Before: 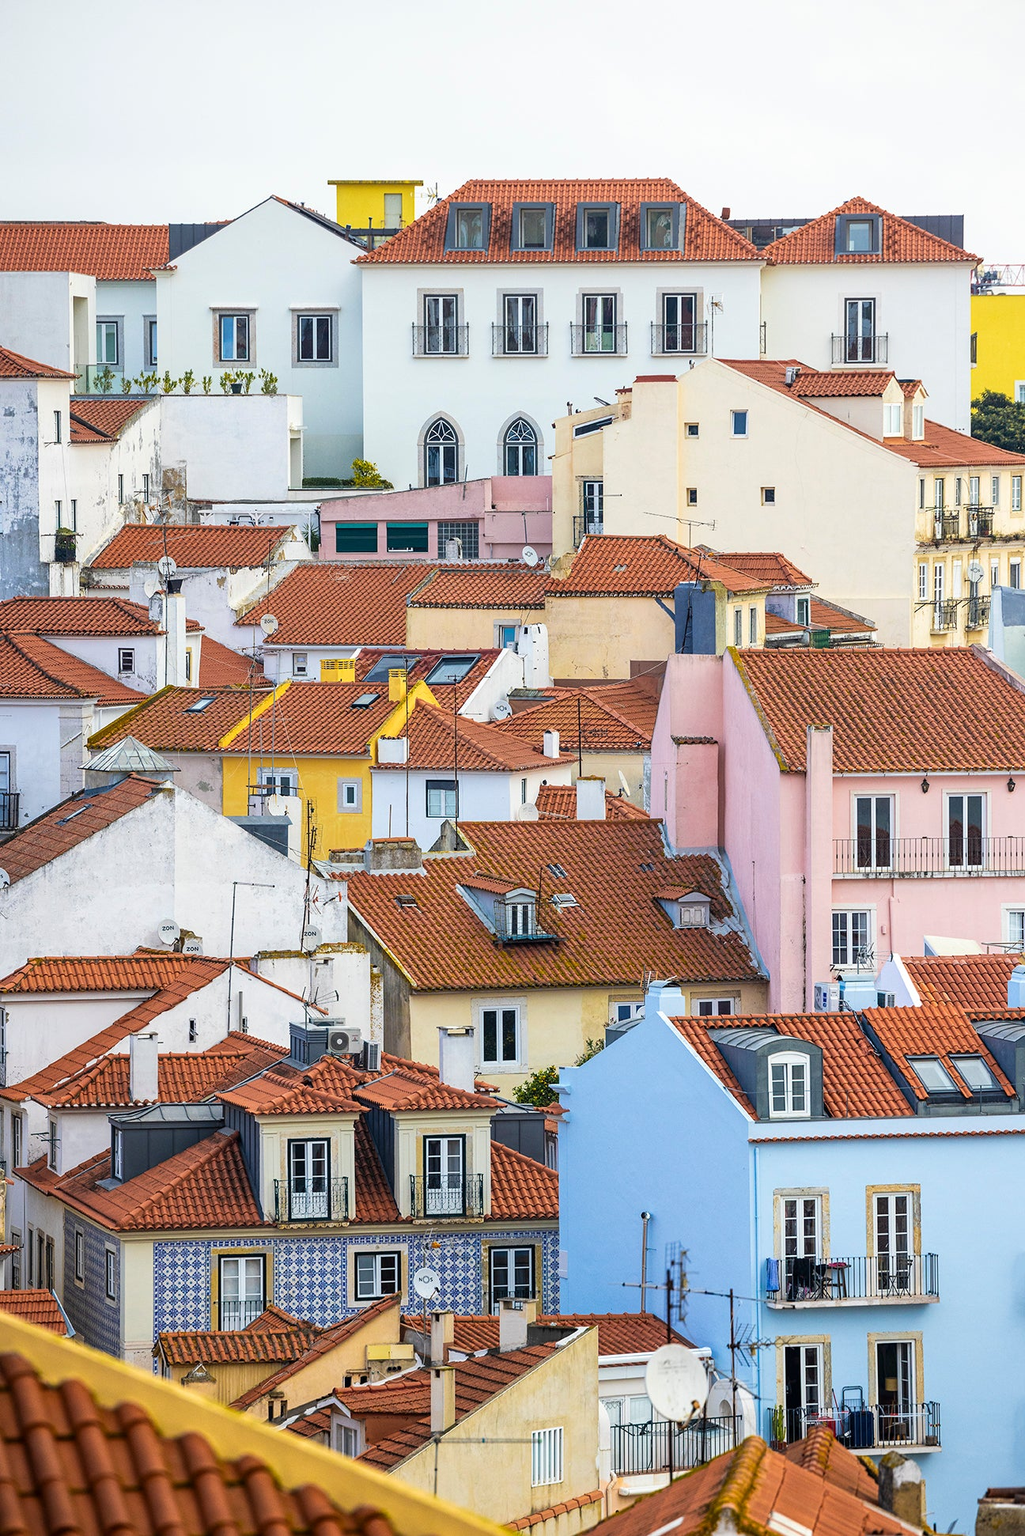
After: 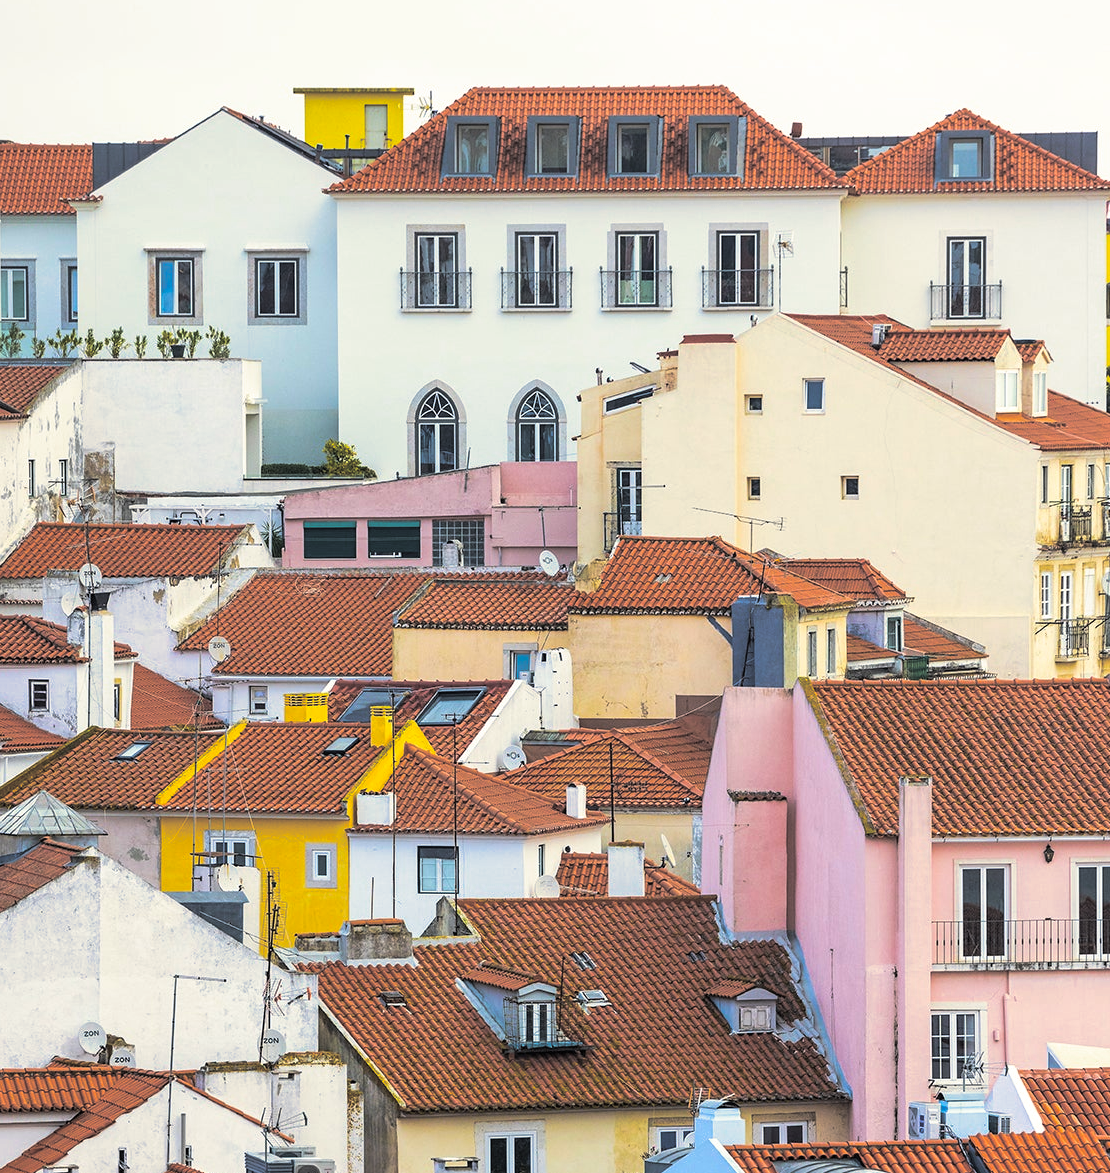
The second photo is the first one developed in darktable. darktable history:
color balance rgb: perceptual saturation grading › global saturation 20%, global vibrance 20%
split-toning: shadows › hue 43.2°, shadows › saturation 0, highlights › hue 50.4°, highlights › saturation 1
crop and rotate: left 9.345%, top 7.22%, right 4.982%, bottom 32.331%
